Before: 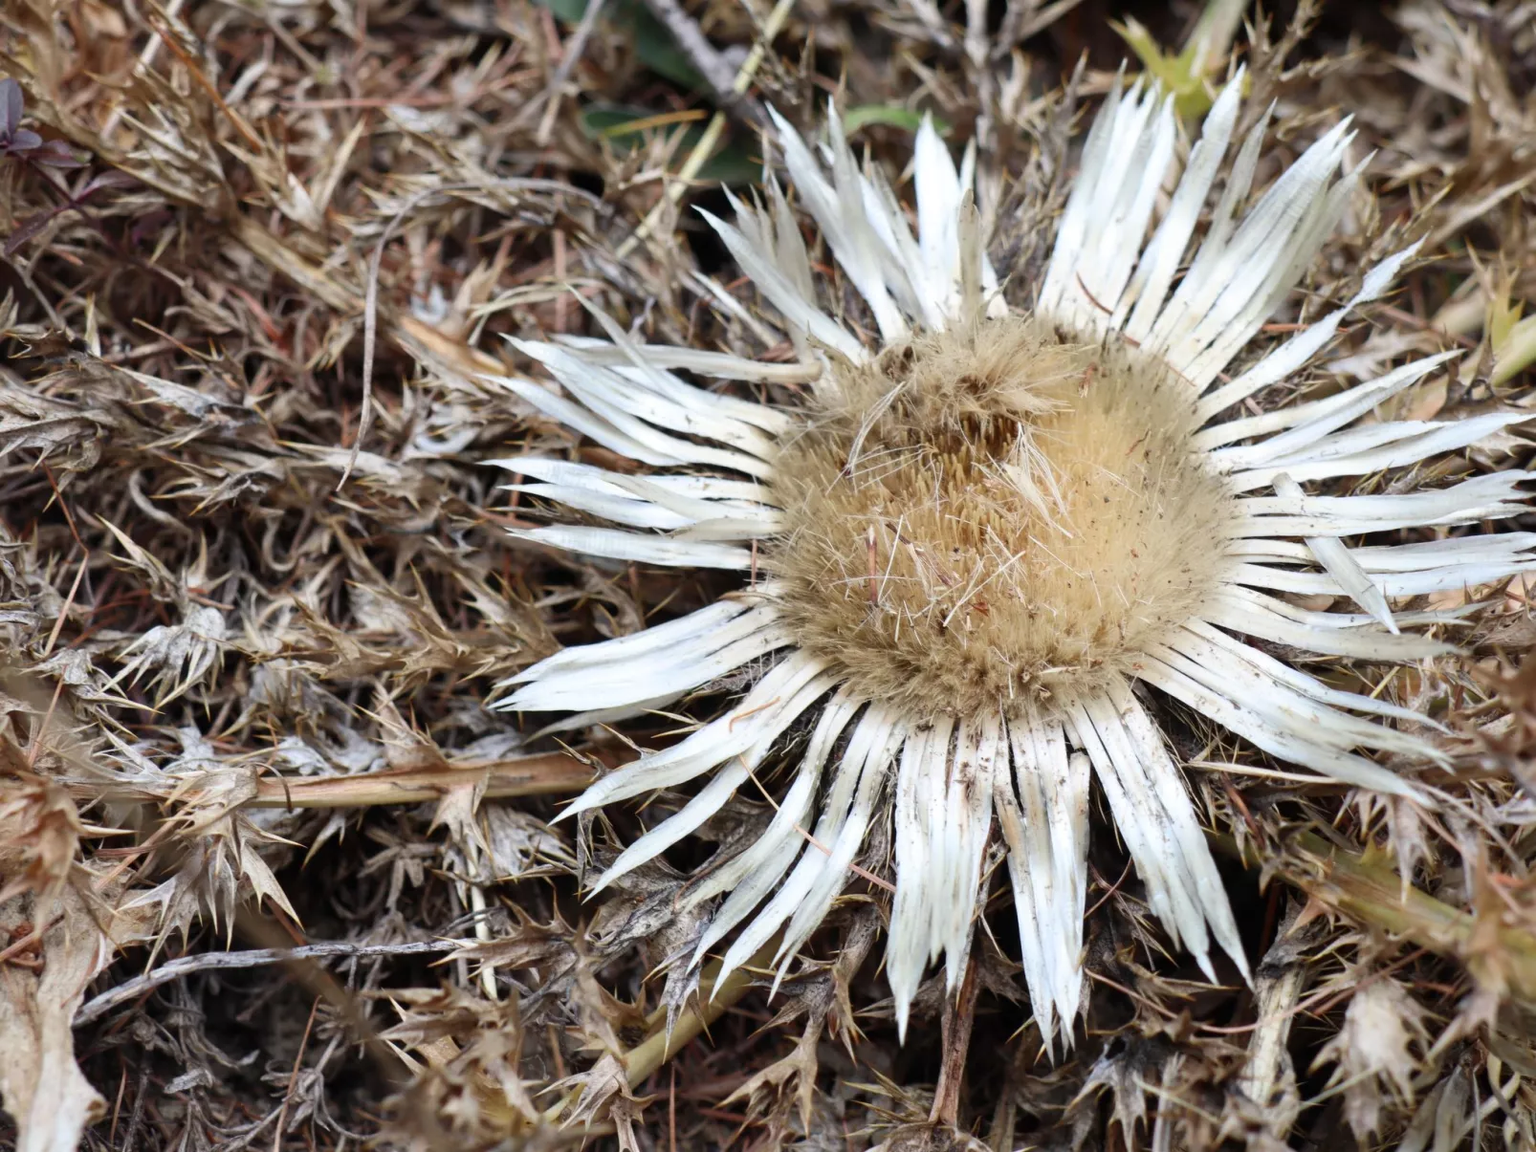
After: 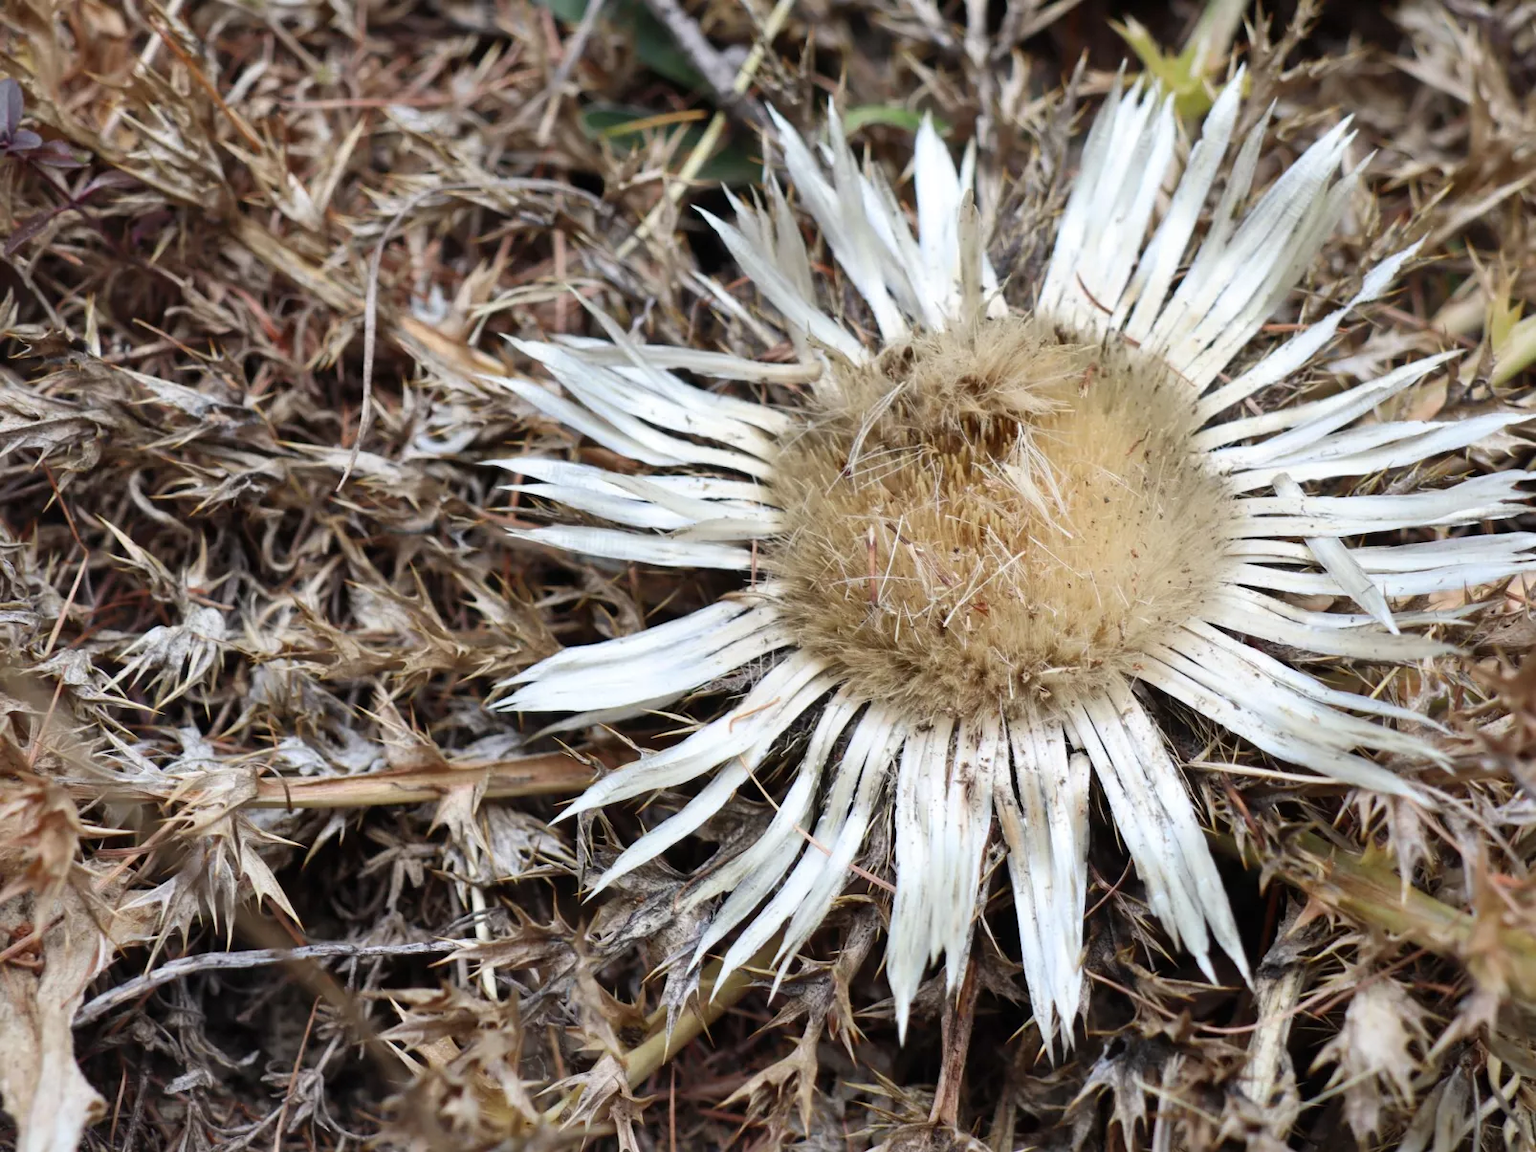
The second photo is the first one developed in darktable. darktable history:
shadows and highlights: shadows 32.31, highlights -33.21, soften with gaussian
